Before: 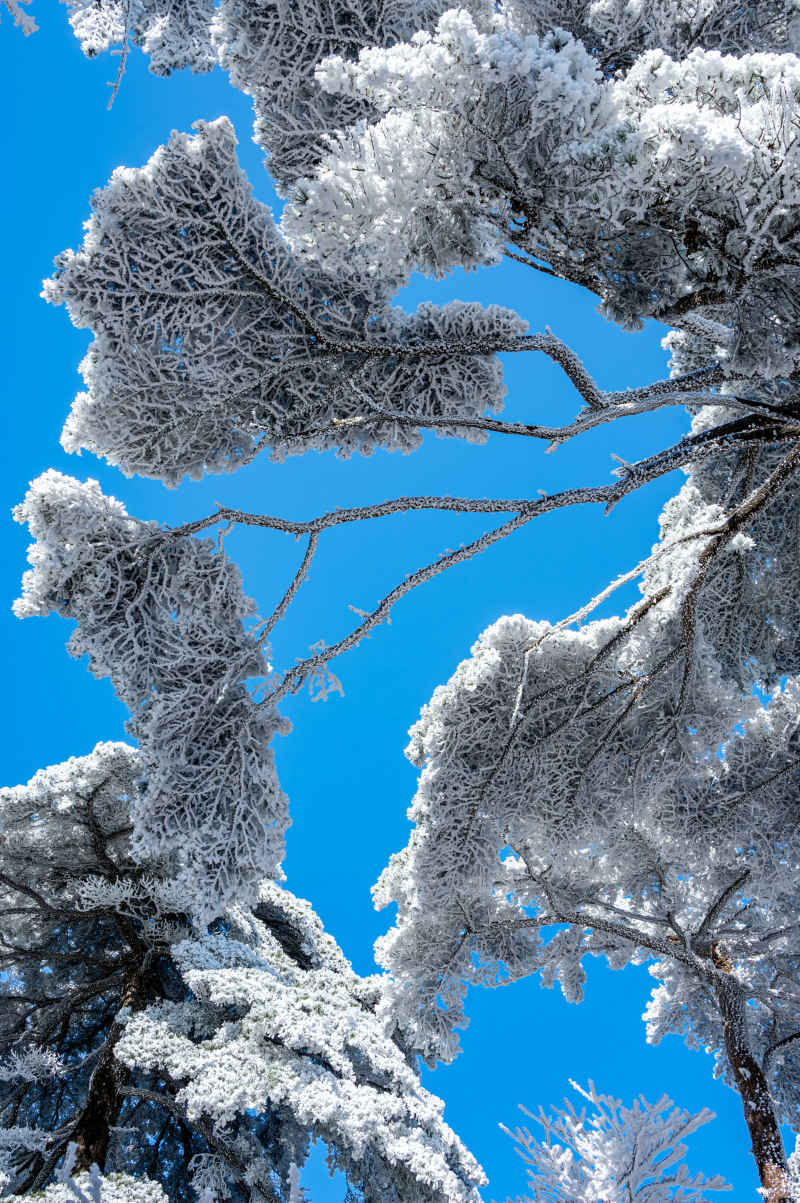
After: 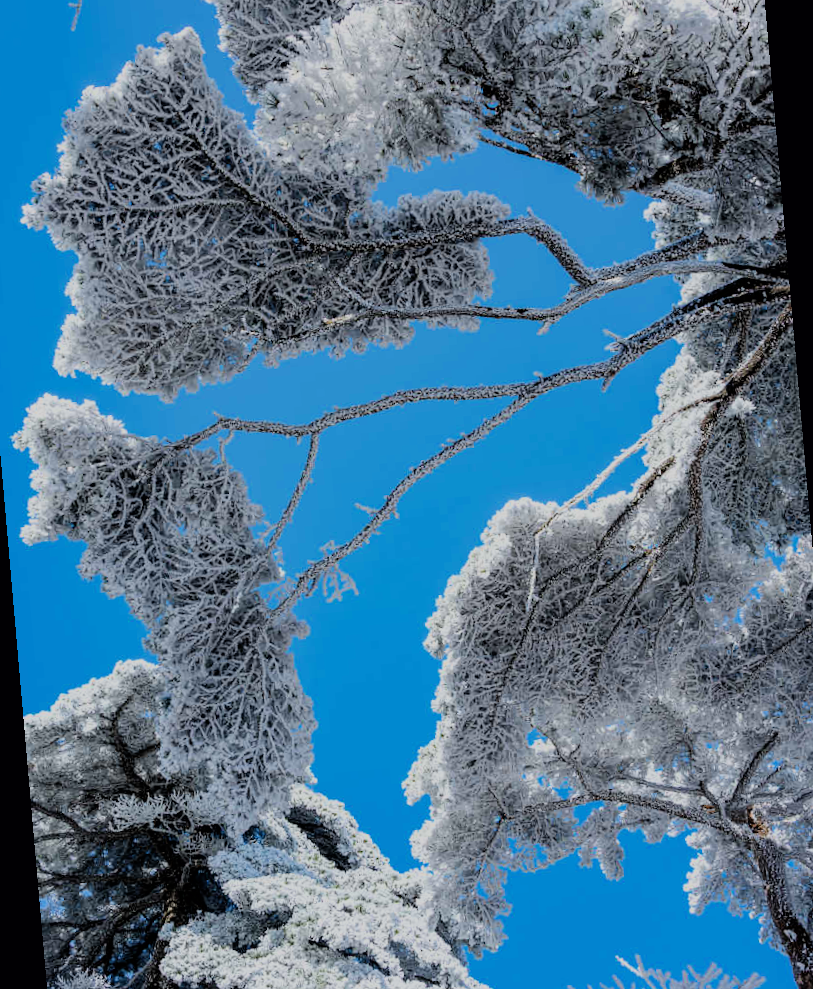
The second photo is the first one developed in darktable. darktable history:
rotate and perspective: rotation -5°, crop left 0.05, crop right 0.952, crop top 0.11, crop bottom 0.89
filmic rgb: black relative exposure -7.48 EV, white relative exposure 4.83 EV, hardness 3.4, color science v6 (2022)
